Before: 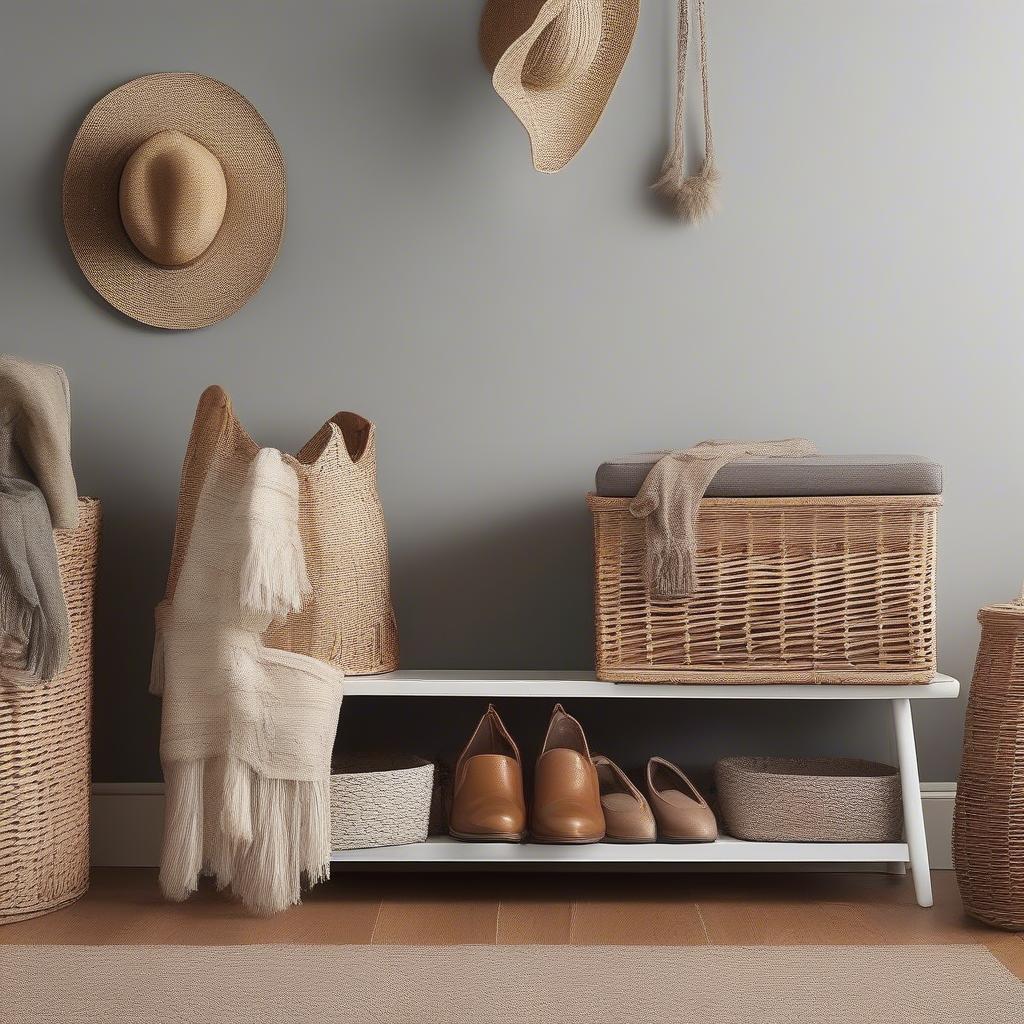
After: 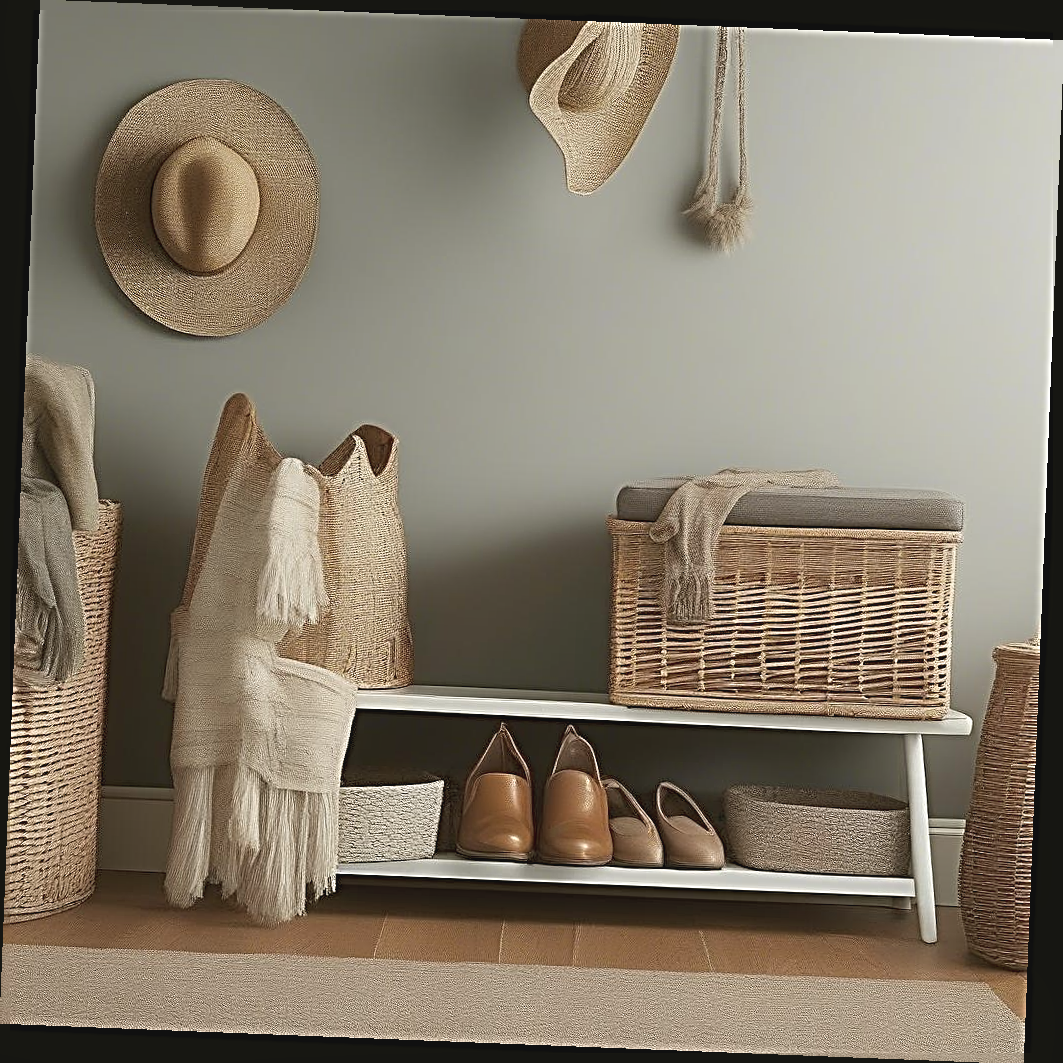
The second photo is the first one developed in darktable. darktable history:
contrast brightness saturation: contrast -0.1, saturation -0.1
shadows and highlights: shadows 0, highlights 40
rotate and perspective: rotation 2.27°, automatic cropping off
tone equalizer: on, module defaults
color balance: mode lift, gamma, gain (sRGB), lift [1.04, 1, 1, 0.97], gamma [1.01, 1, 1, 0.97], gain [0.96, 1, 1, 0.97]
sharpen: radius 3.69, amount 0.928
local contrast: highlights 100%, shadows 100%, detail 120%, midtone range 0.2
